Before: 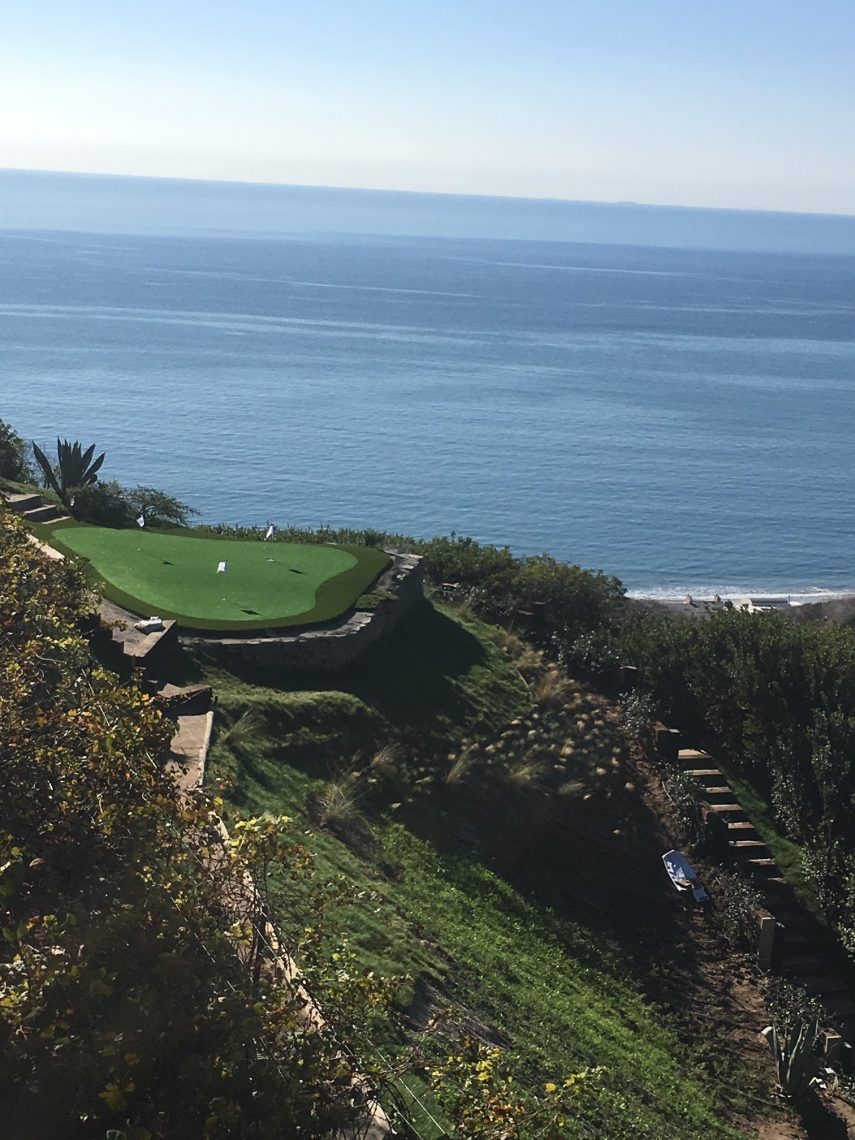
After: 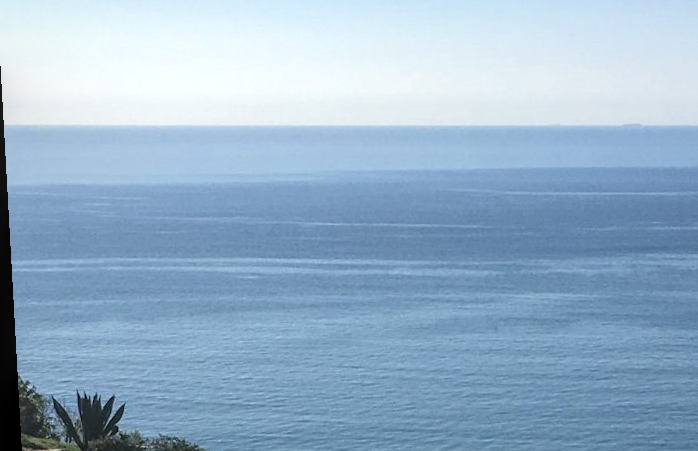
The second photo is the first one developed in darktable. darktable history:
crop: left 0.579%, top 7.627%, right 23.167%, bottom 54.275%
local contrast: on, module defaults
rotate and perspective: rotation -3.18°, automatic cropping off
